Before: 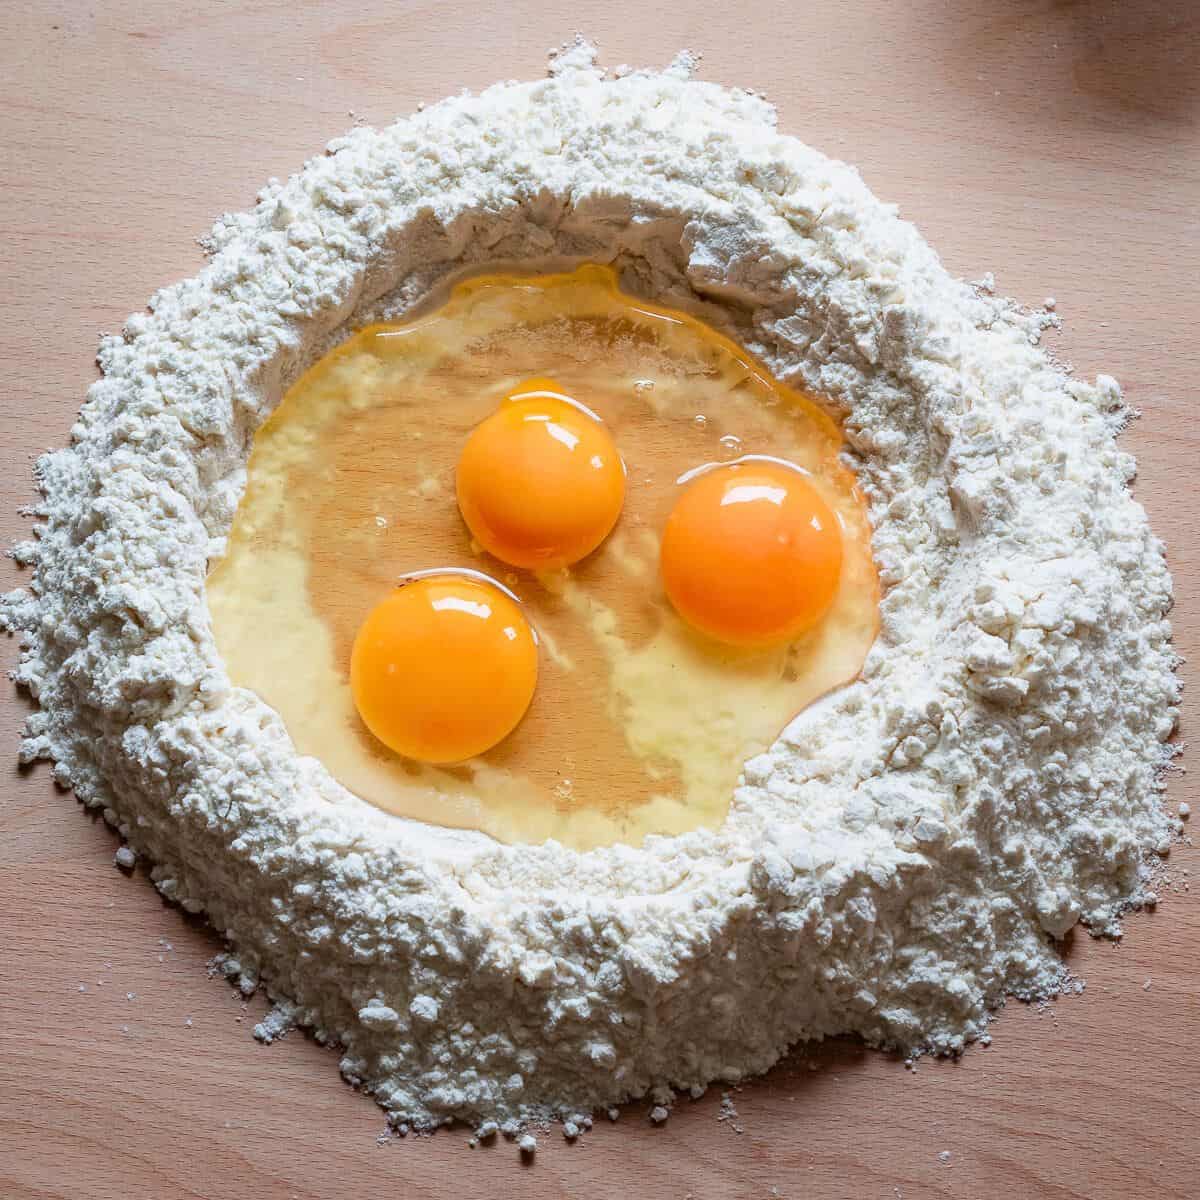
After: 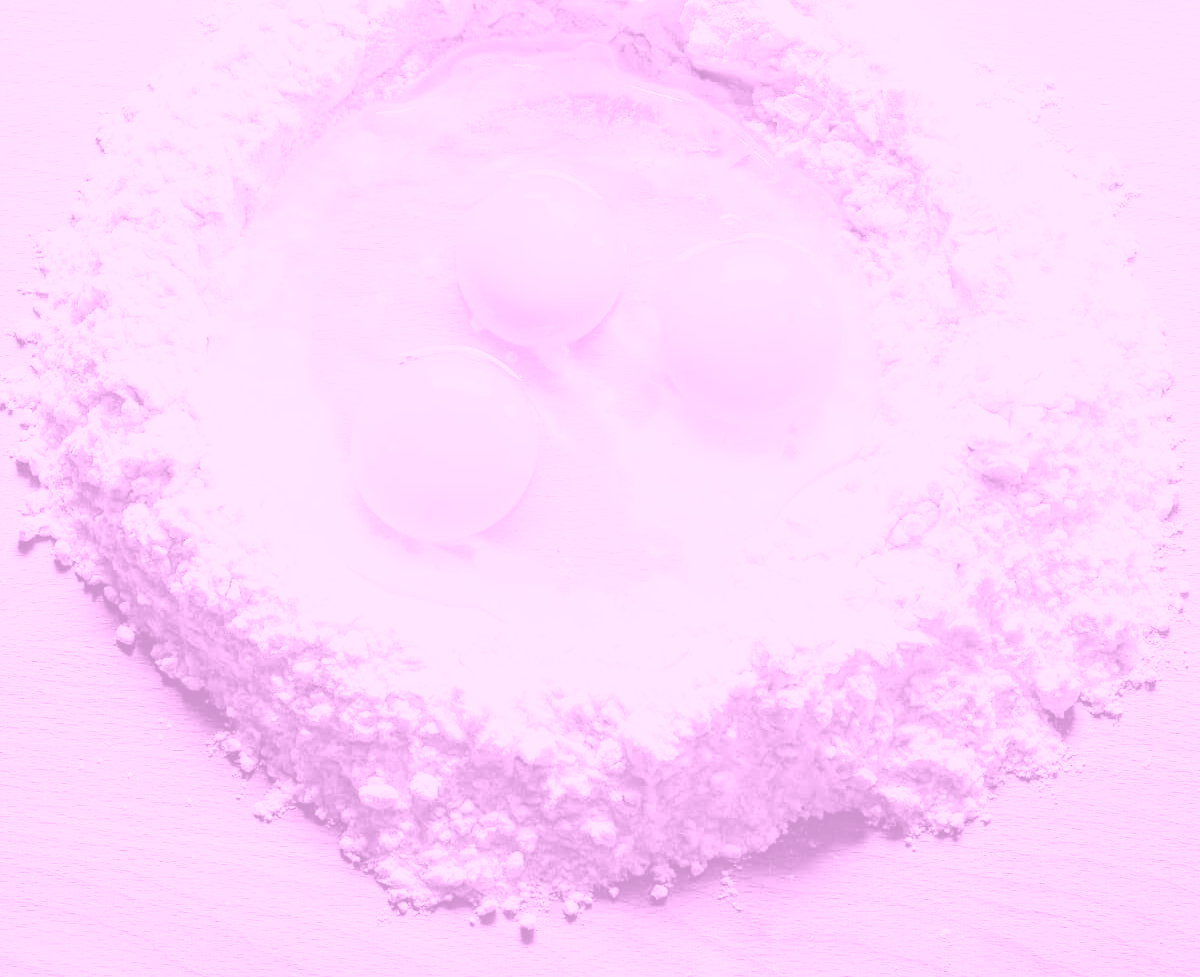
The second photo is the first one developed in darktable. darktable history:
colorize: hue 331.2°, saturation 75%, source mix 30.28%, lightness 70.52%, version 1
crop and rotate: top 18.507%
base curve: curves: ch0 [(0, 0.003) (0.001, 0.002) (0.006, 0.004) (0.02, 0.022) (0.048, 0.086) (0.094, 0.234) (0.162, 0.431) (0.258, 0.629) (0.385, 0.8) (0.548, 0.918) (0.751, 0.988) (1, 1)], preserve colors none
tone equalizer: on, module defaults
